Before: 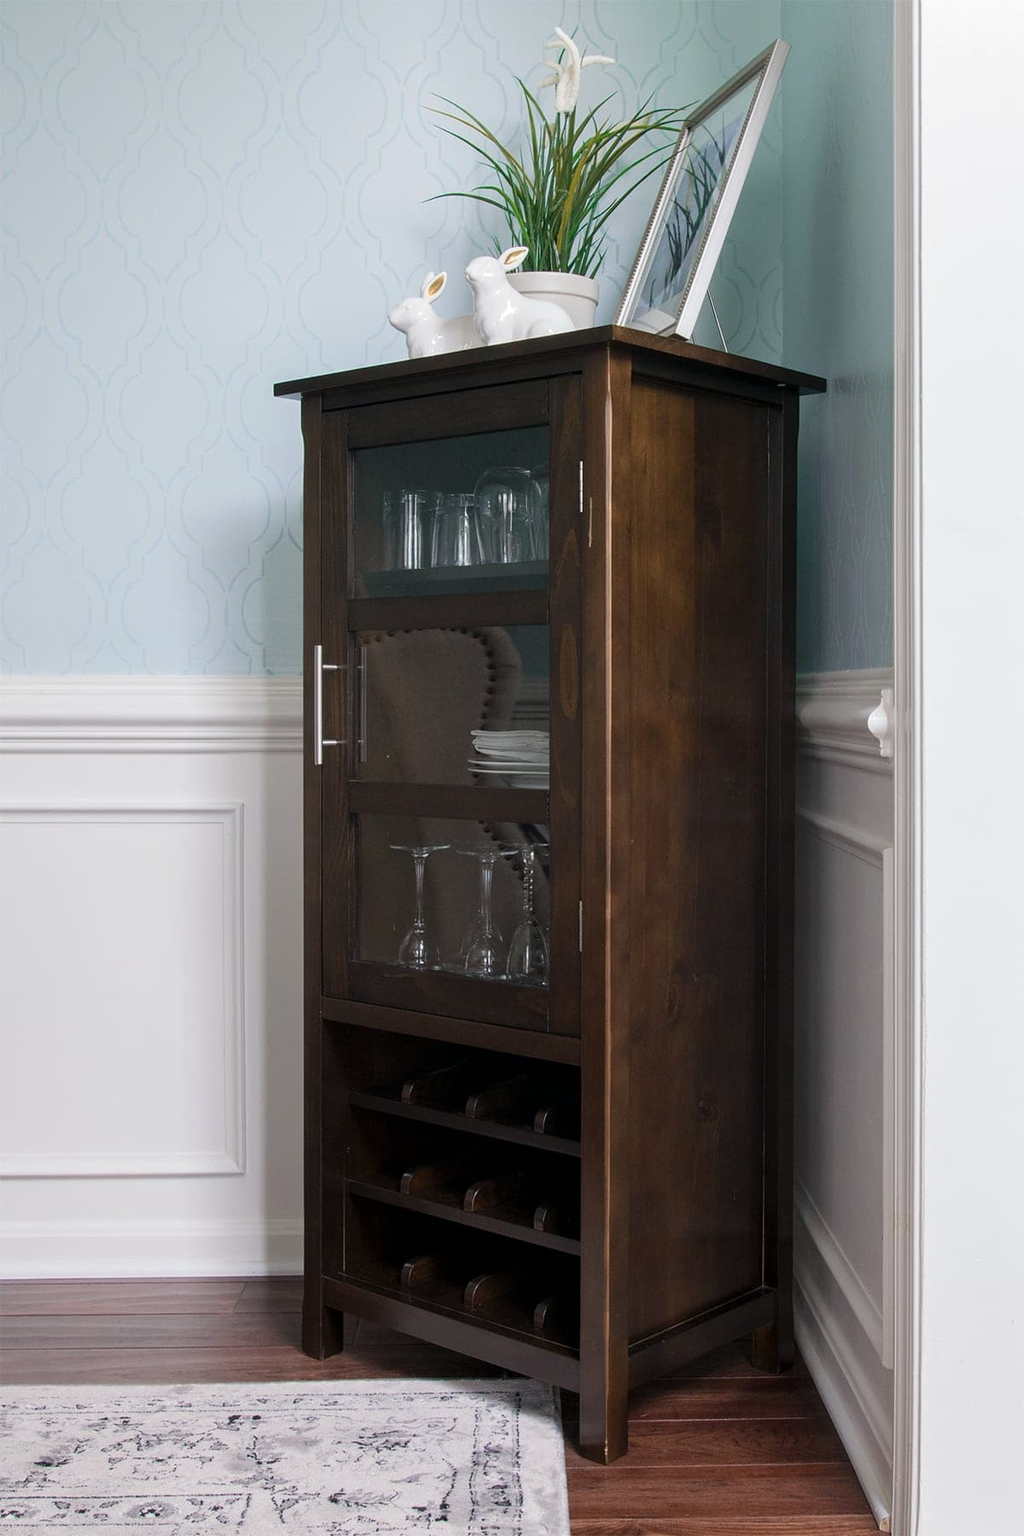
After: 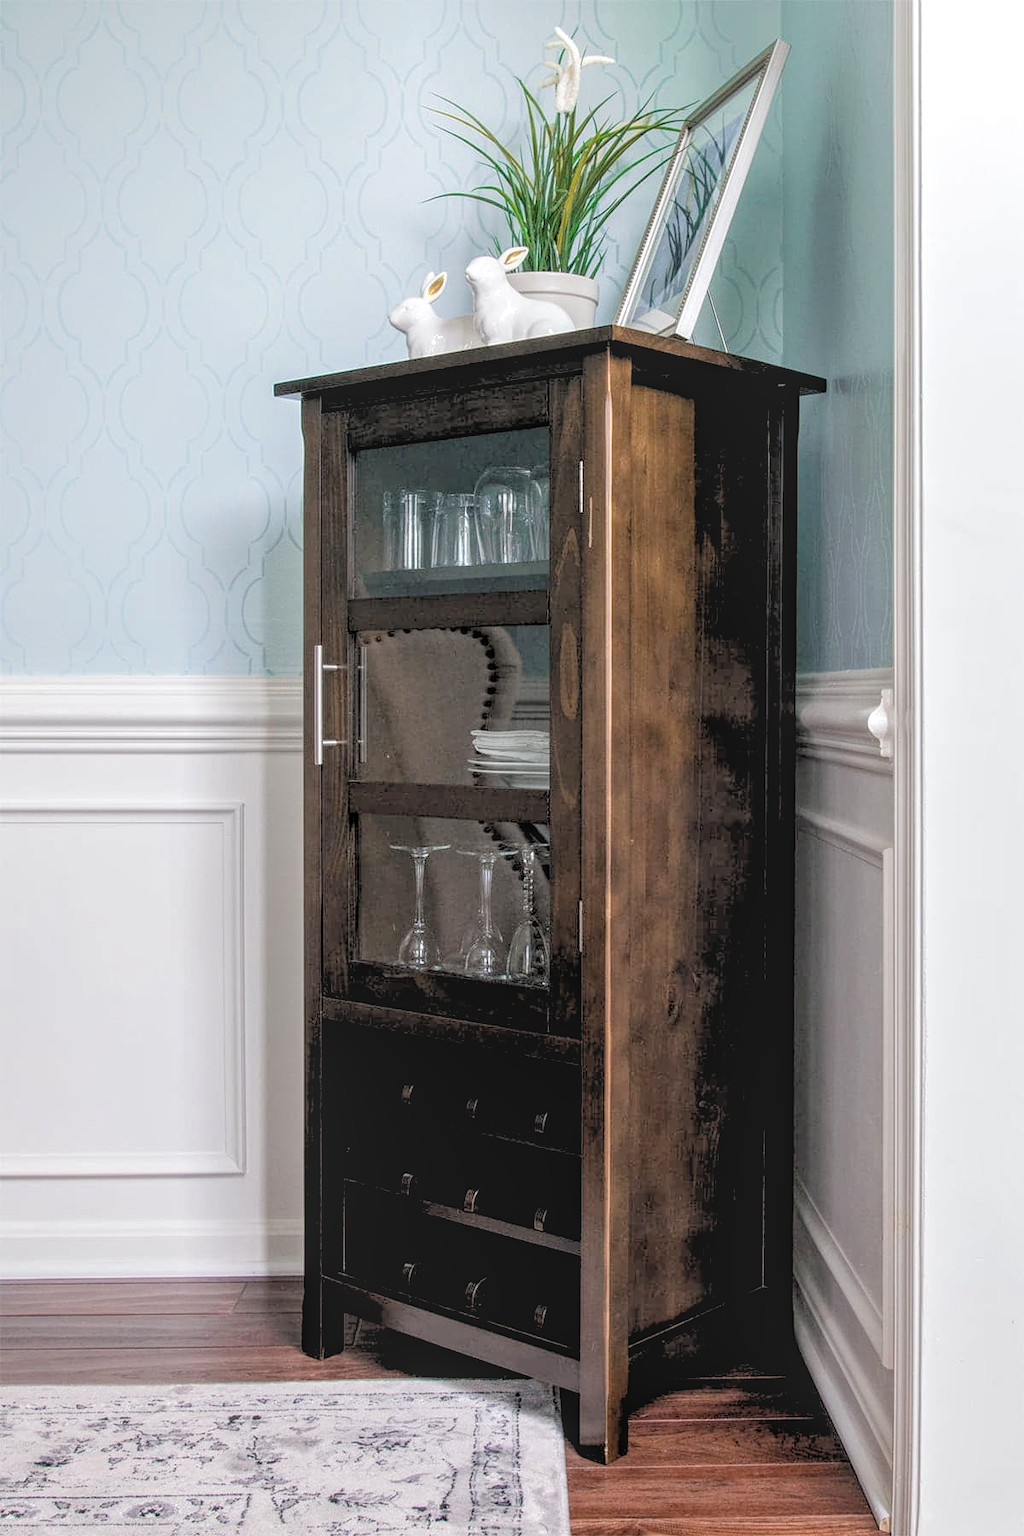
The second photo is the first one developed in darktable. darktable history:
rgb levels: preserve colors sum RGB, levels [[0.038, 0.433, 0.934], [0, 0.5, 1], [0, 0.5, 1]]
levels: mode automatic, black 0.023%, white 99.97%, levels [0.062, 0.494, 0.925]
local contrast: highlights 74%, shadows 55%, detail 176%, midtone range 0.207
